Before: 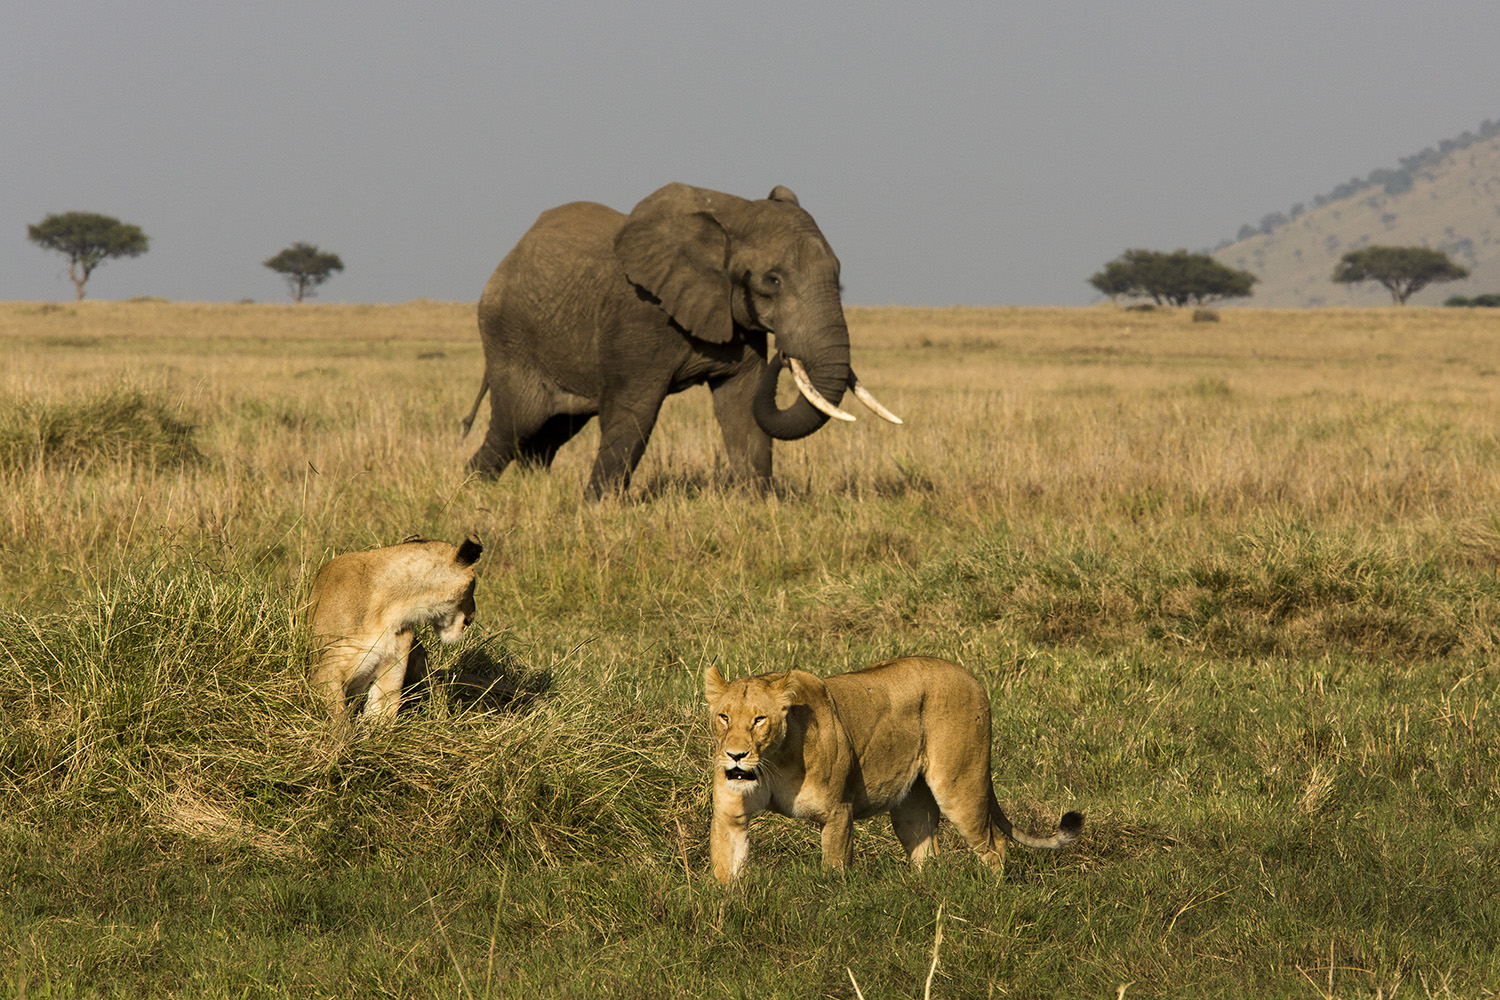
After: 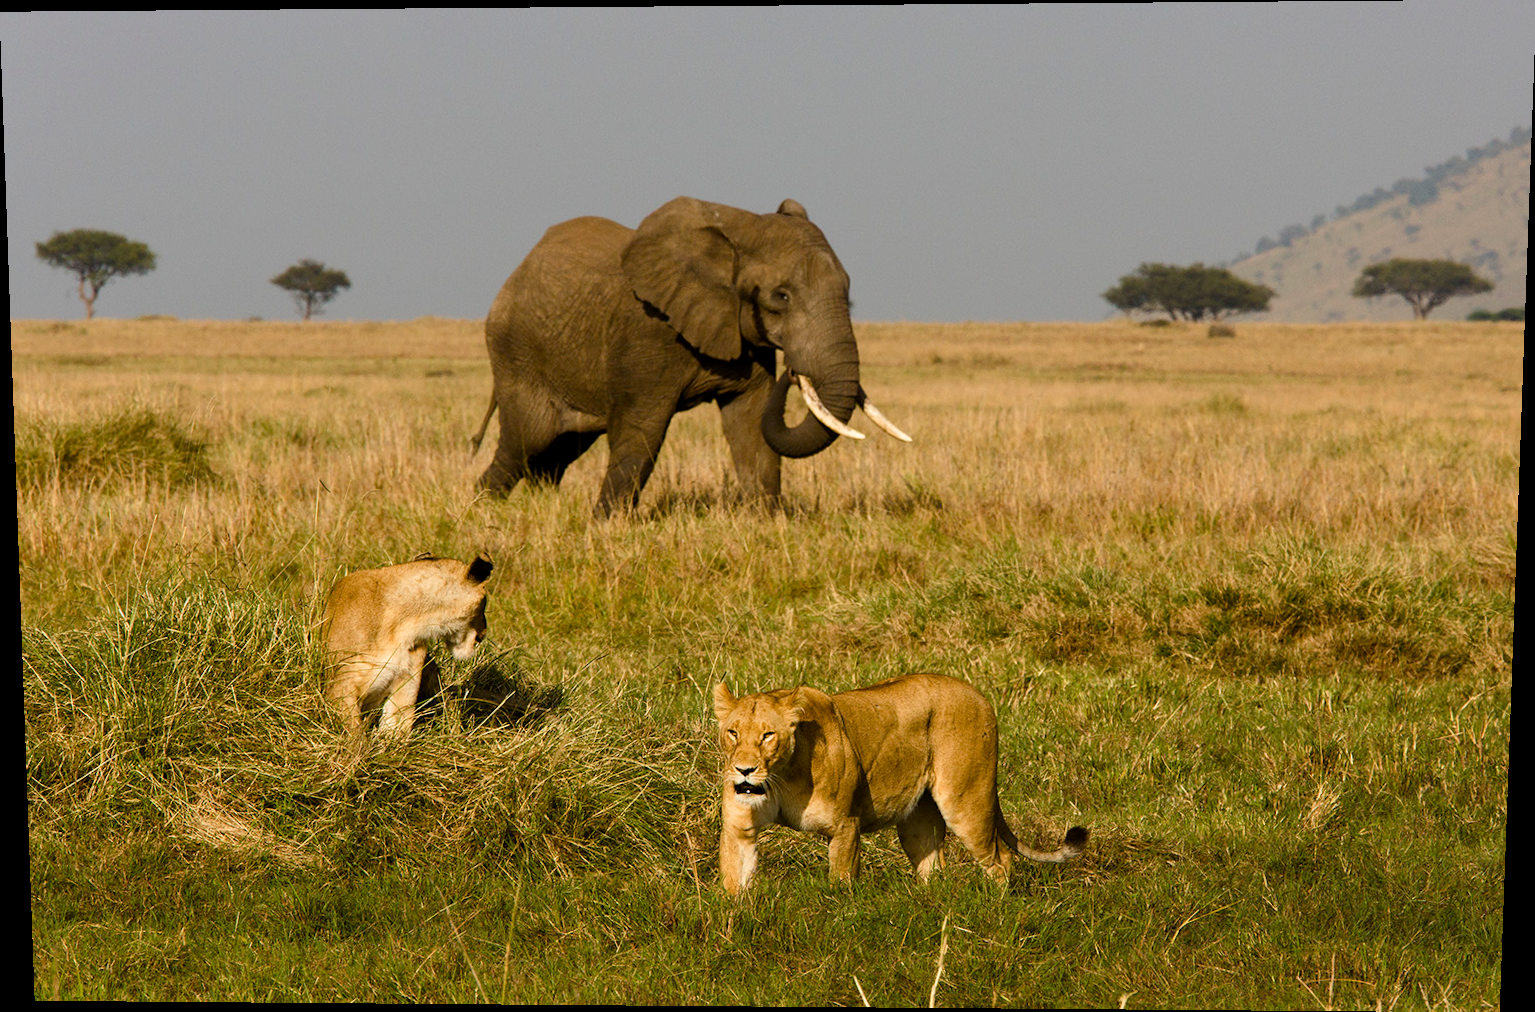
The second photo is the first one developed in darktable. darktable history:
rotate and perspective: lens shift (vertical) 0.048, lens shift (horizontal) -0.024, automatic cropping off
color balance rgb: perceptual saturation grading › global saturation 20%, perceptual saturation grading › highlights -25%, perceptual saturation grading › shadows 25%
